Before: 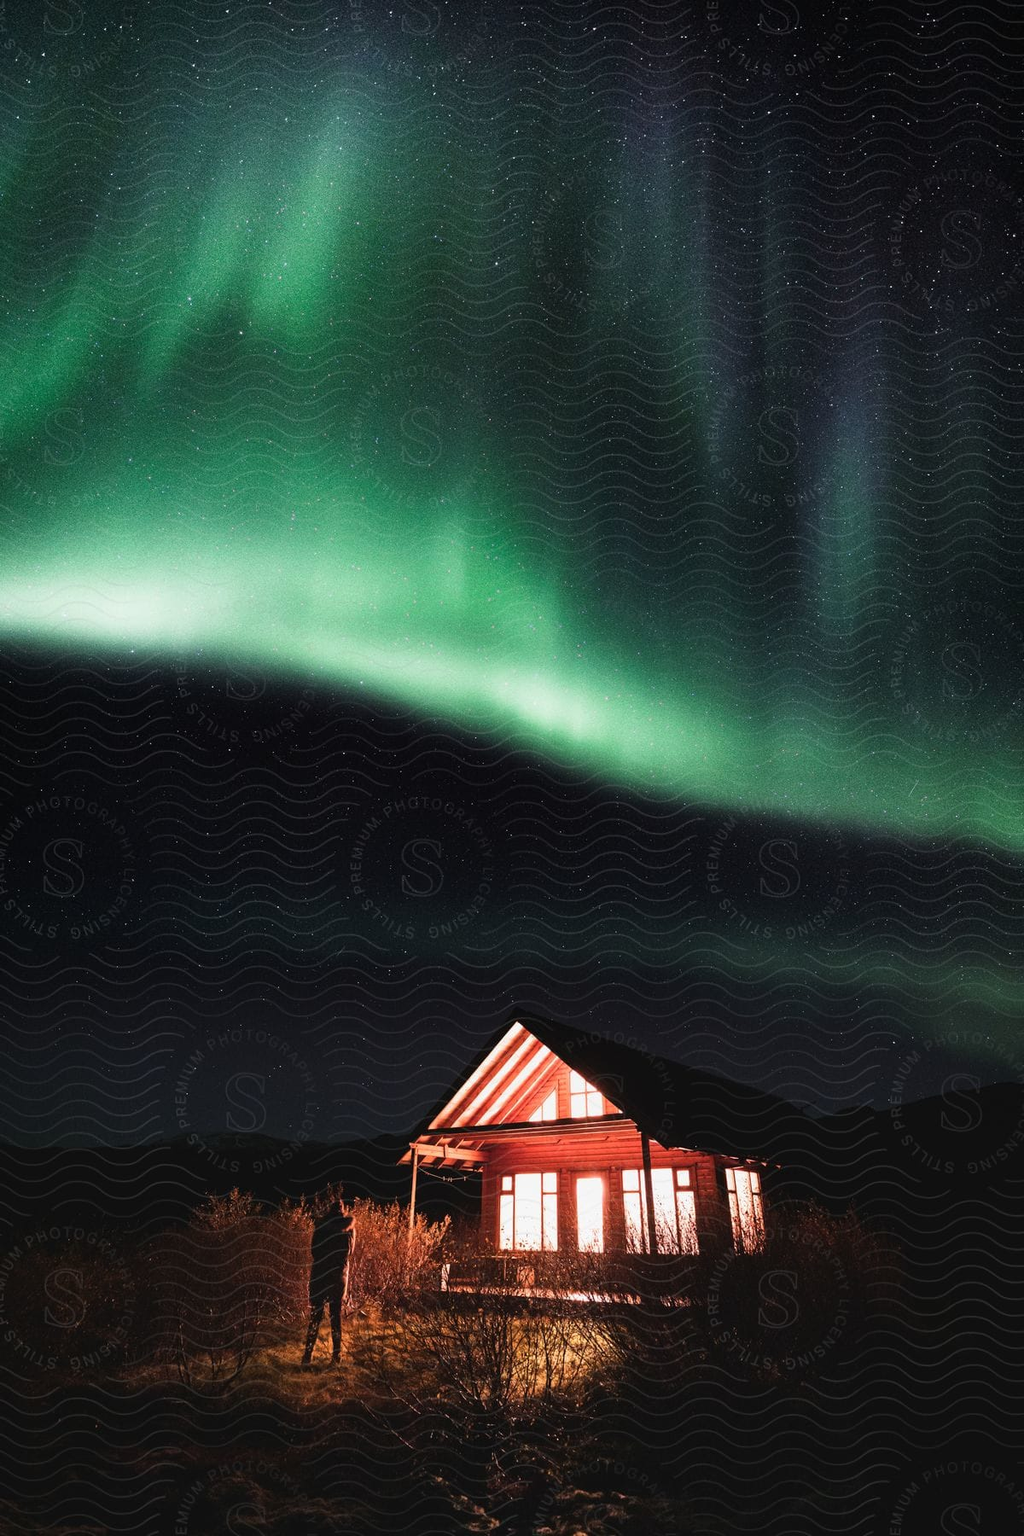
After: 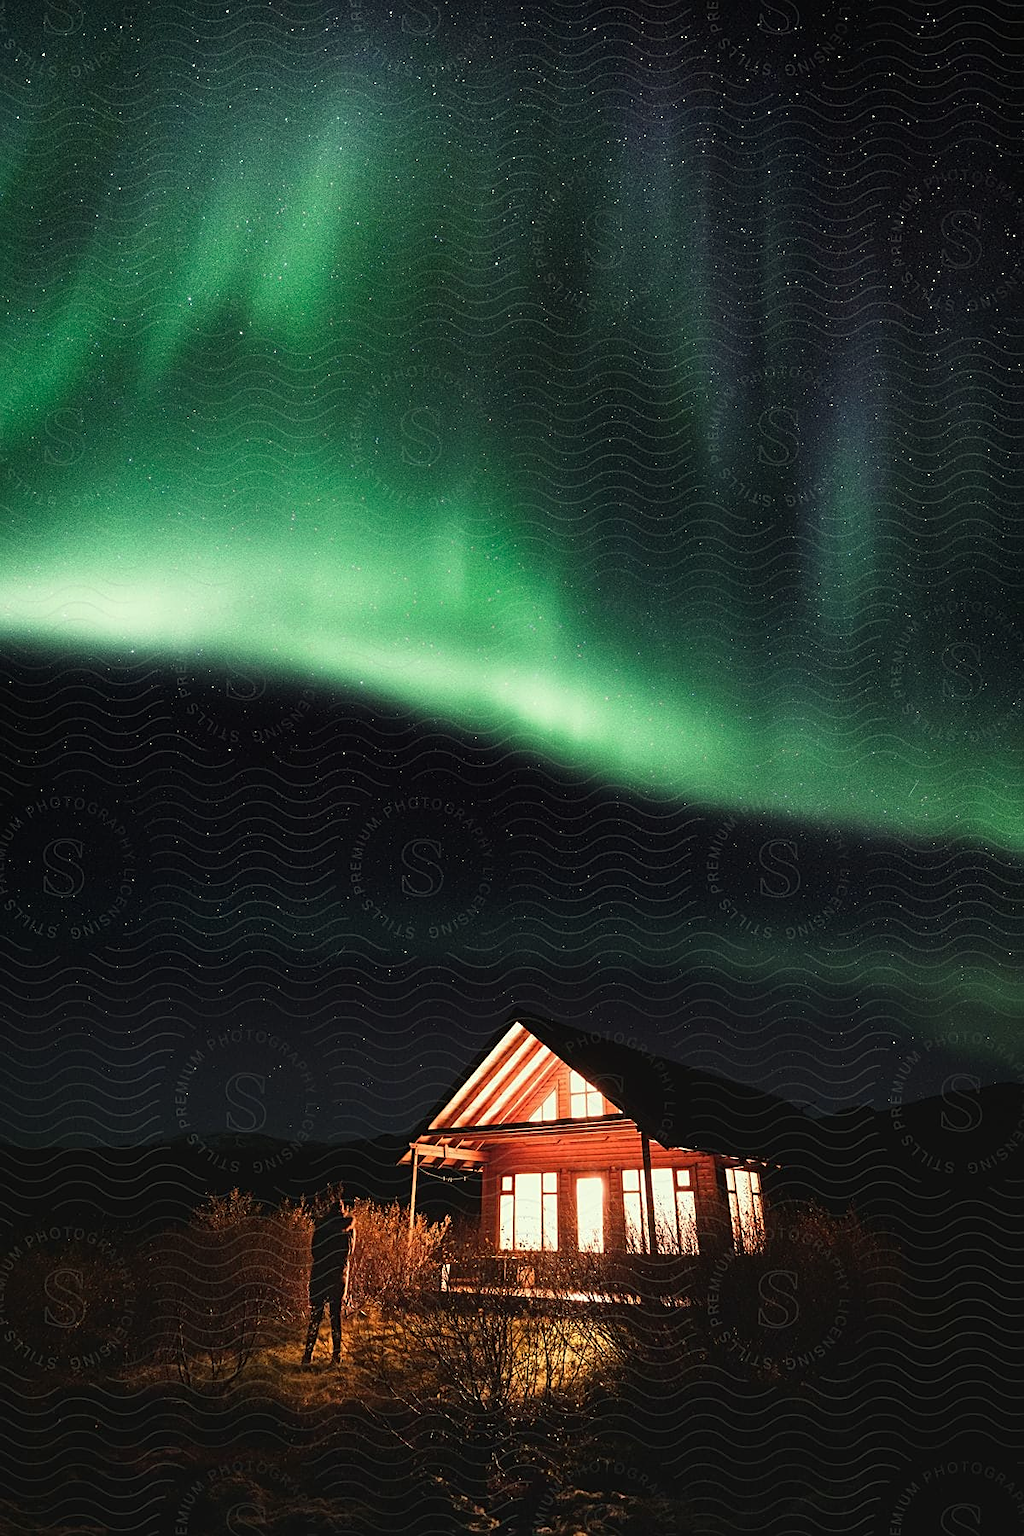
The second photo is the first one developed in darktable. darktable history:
color correction: highlights a* -5.81, highlights b* 11.15
sharpen: on, module defaults
